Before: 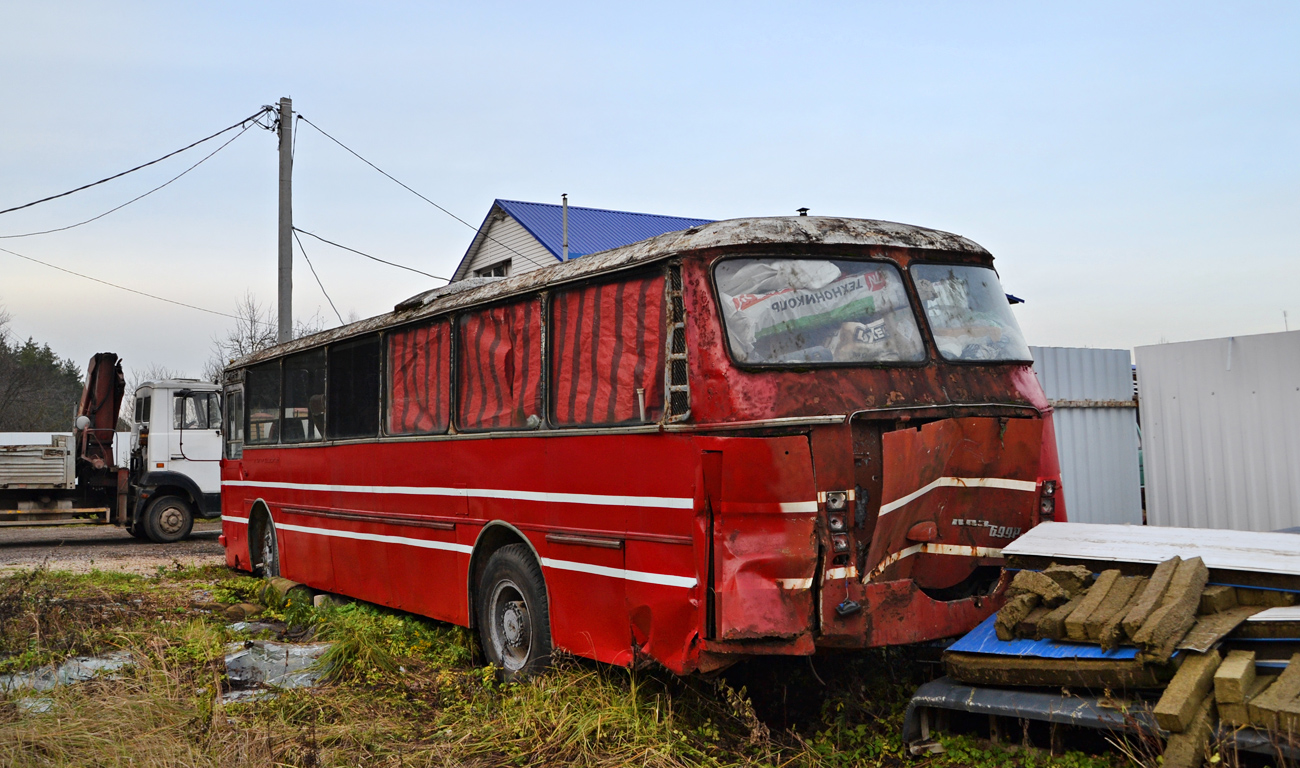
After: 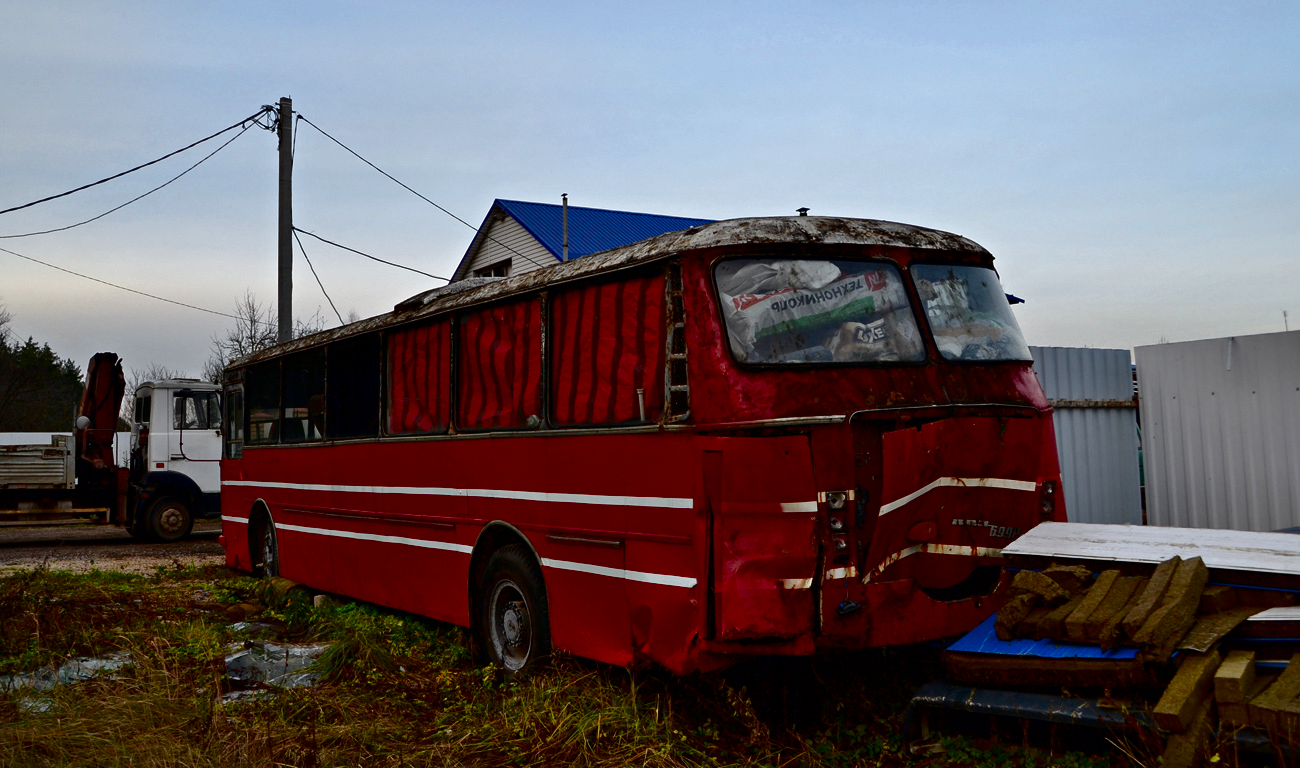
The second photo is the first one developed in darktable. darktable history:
contrast brightness saturation: contrast 0.086, brightness -0.6, saturation 0.174
